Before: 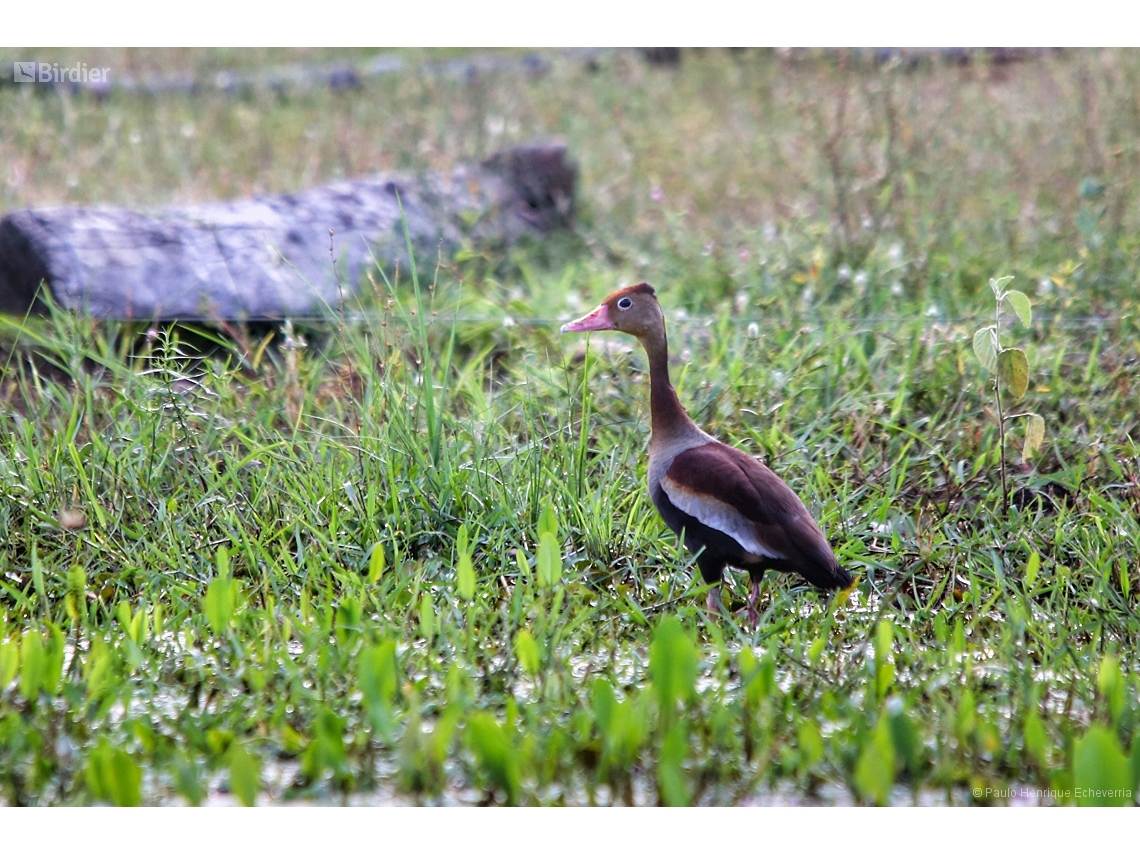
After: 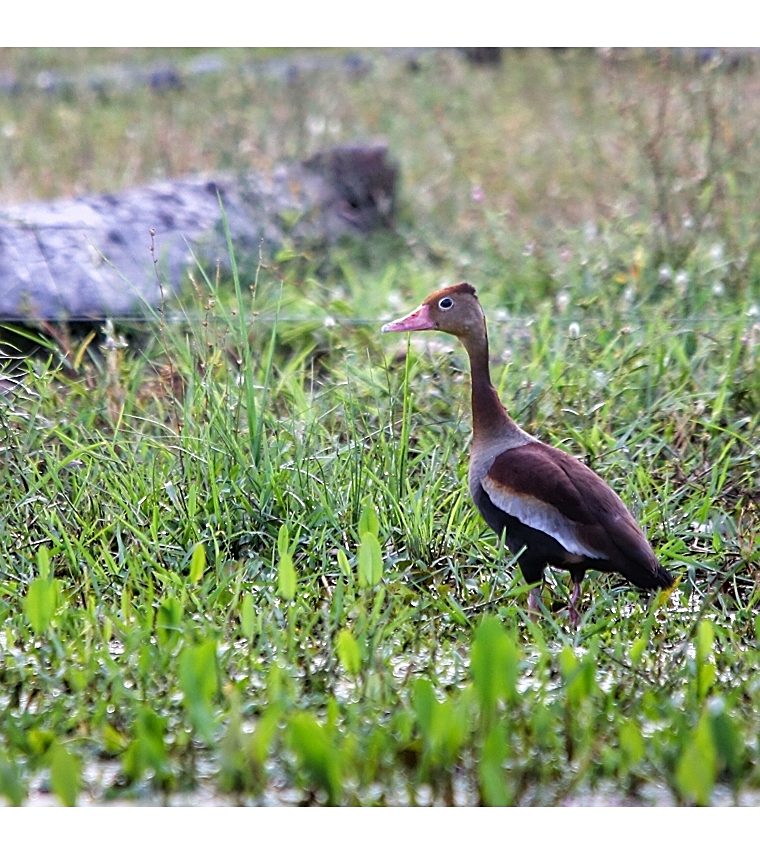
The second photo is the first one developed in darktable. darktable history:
crop and rotate: left 15.754%, right 17.579%
sharpen: on, module defaults
